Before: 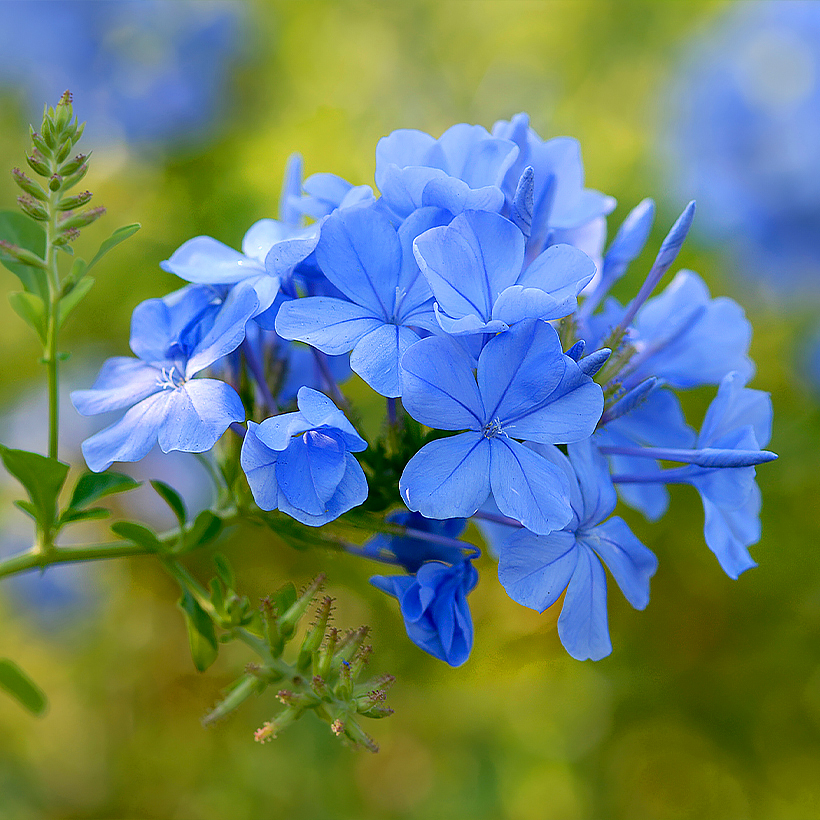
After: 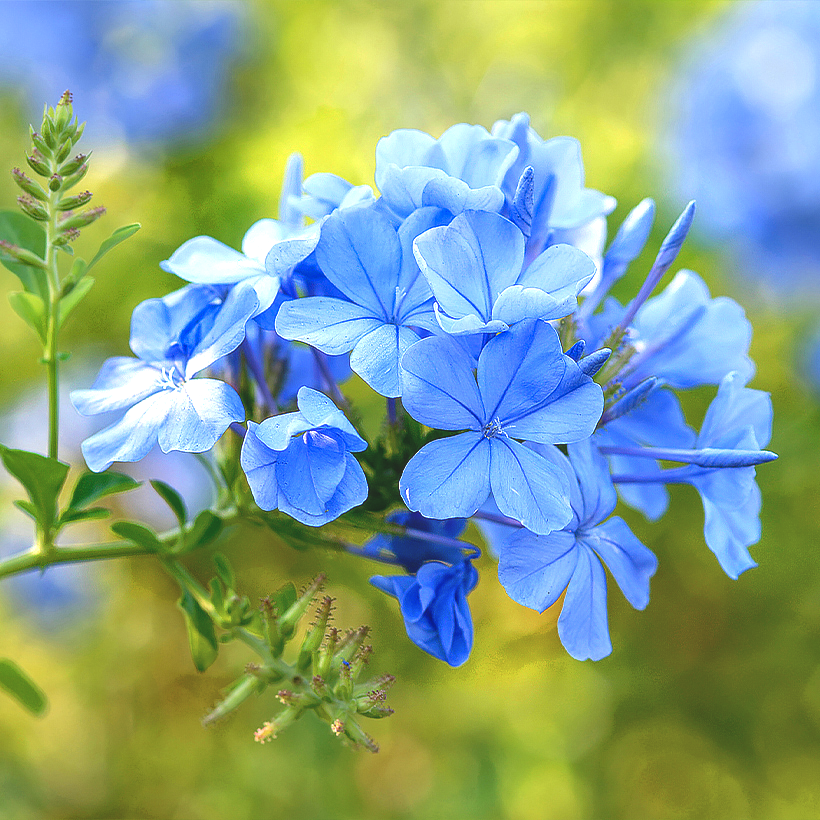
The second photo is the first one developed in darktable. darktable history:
exposure: black level correction -0.002, exposure 0.704 EV, compensate highlight preservation false
local contrast: on, module defaults
tone equalizer: edges refinement/feathering 500, mask exposure compensation -1.57 EV, preserve details no
color balance rgb: shadows lift › luminance -9.909%, shadows lift › chroma 0.693%, shadows lift › hue 111.47°, global offset › luminance 1.982%, perceptual saturation grading › global saturation 0.618%
shadows and highlights: shadows 36.65, highlights -27.02, soften with gaussian
